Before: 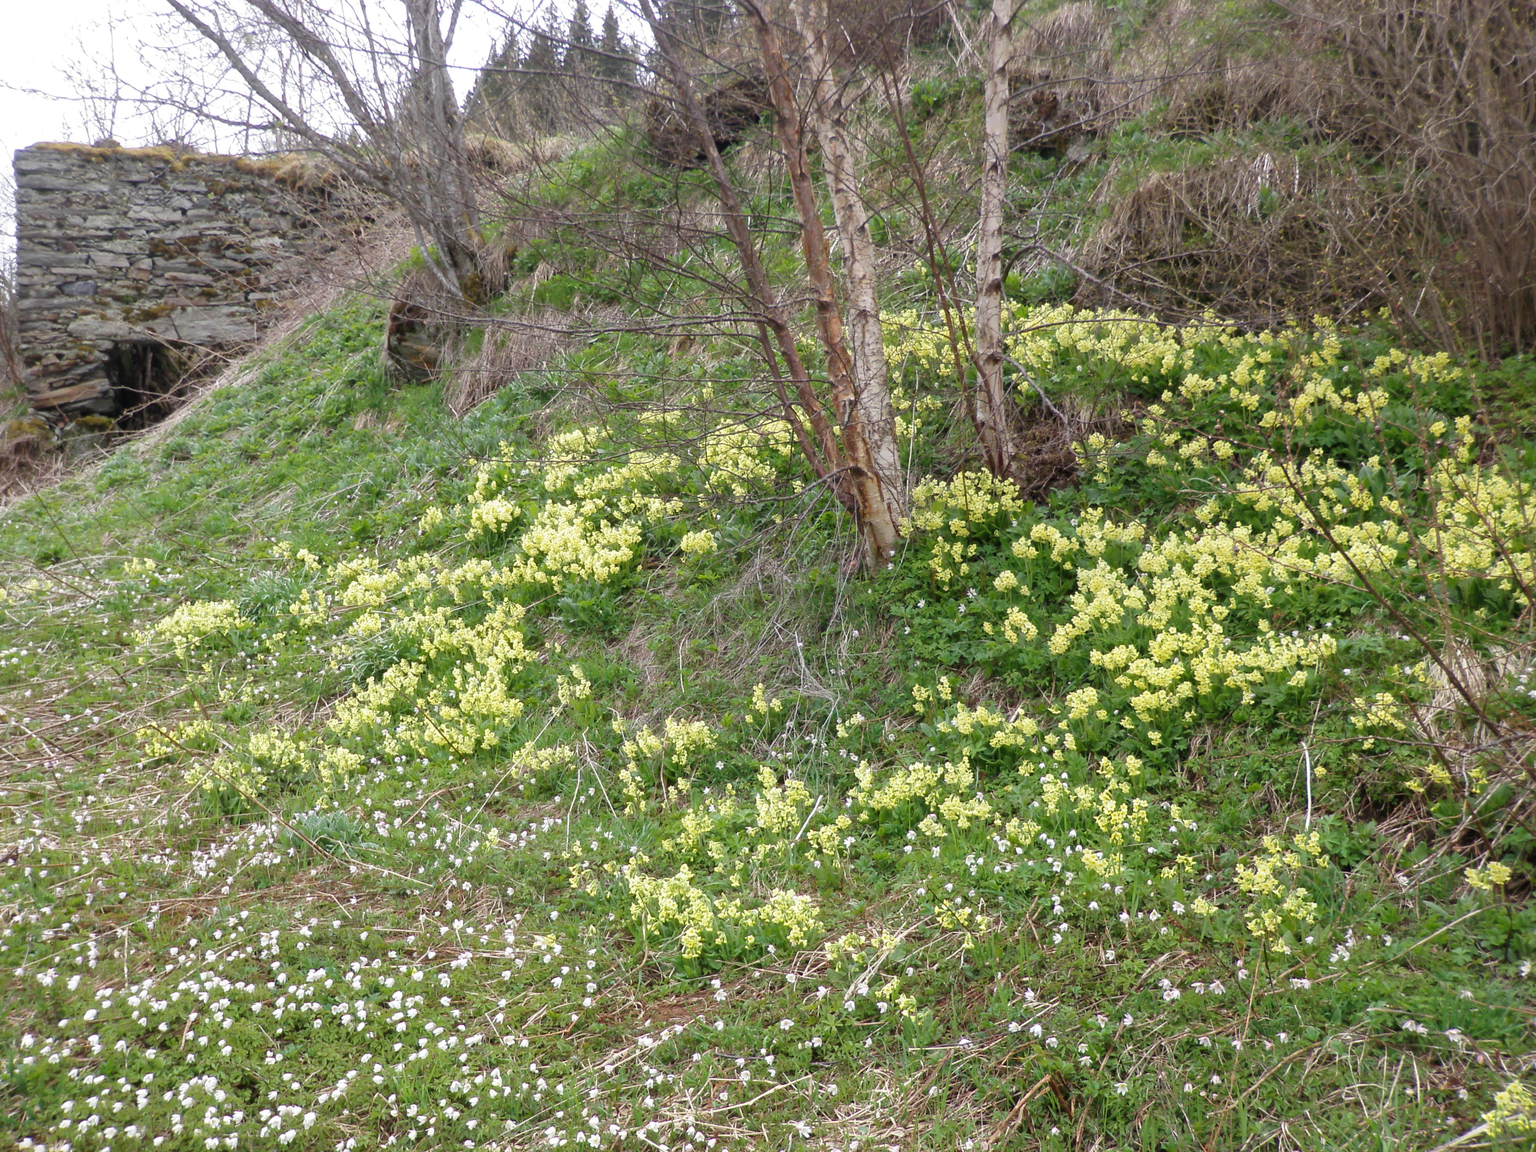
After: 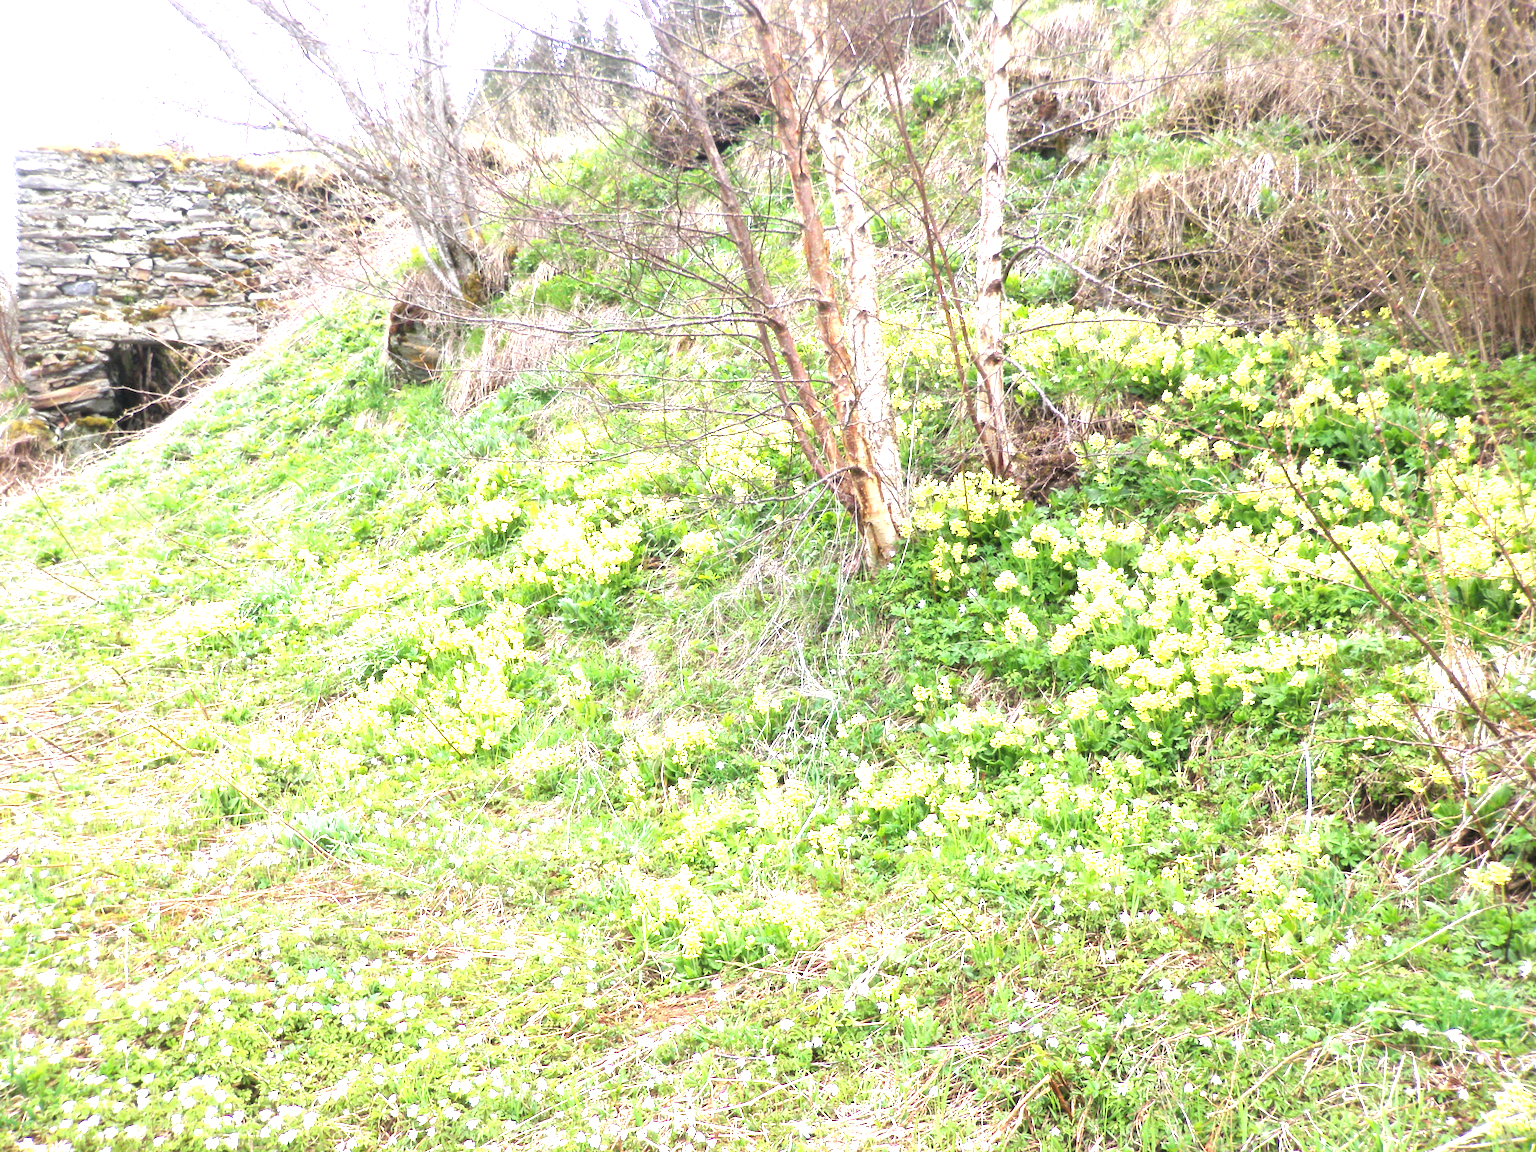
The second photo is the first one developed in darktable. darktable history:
exposure: black level correction 0, exposure 1.975 EV, compensate exposure bias true, compensate highlight preservation false
